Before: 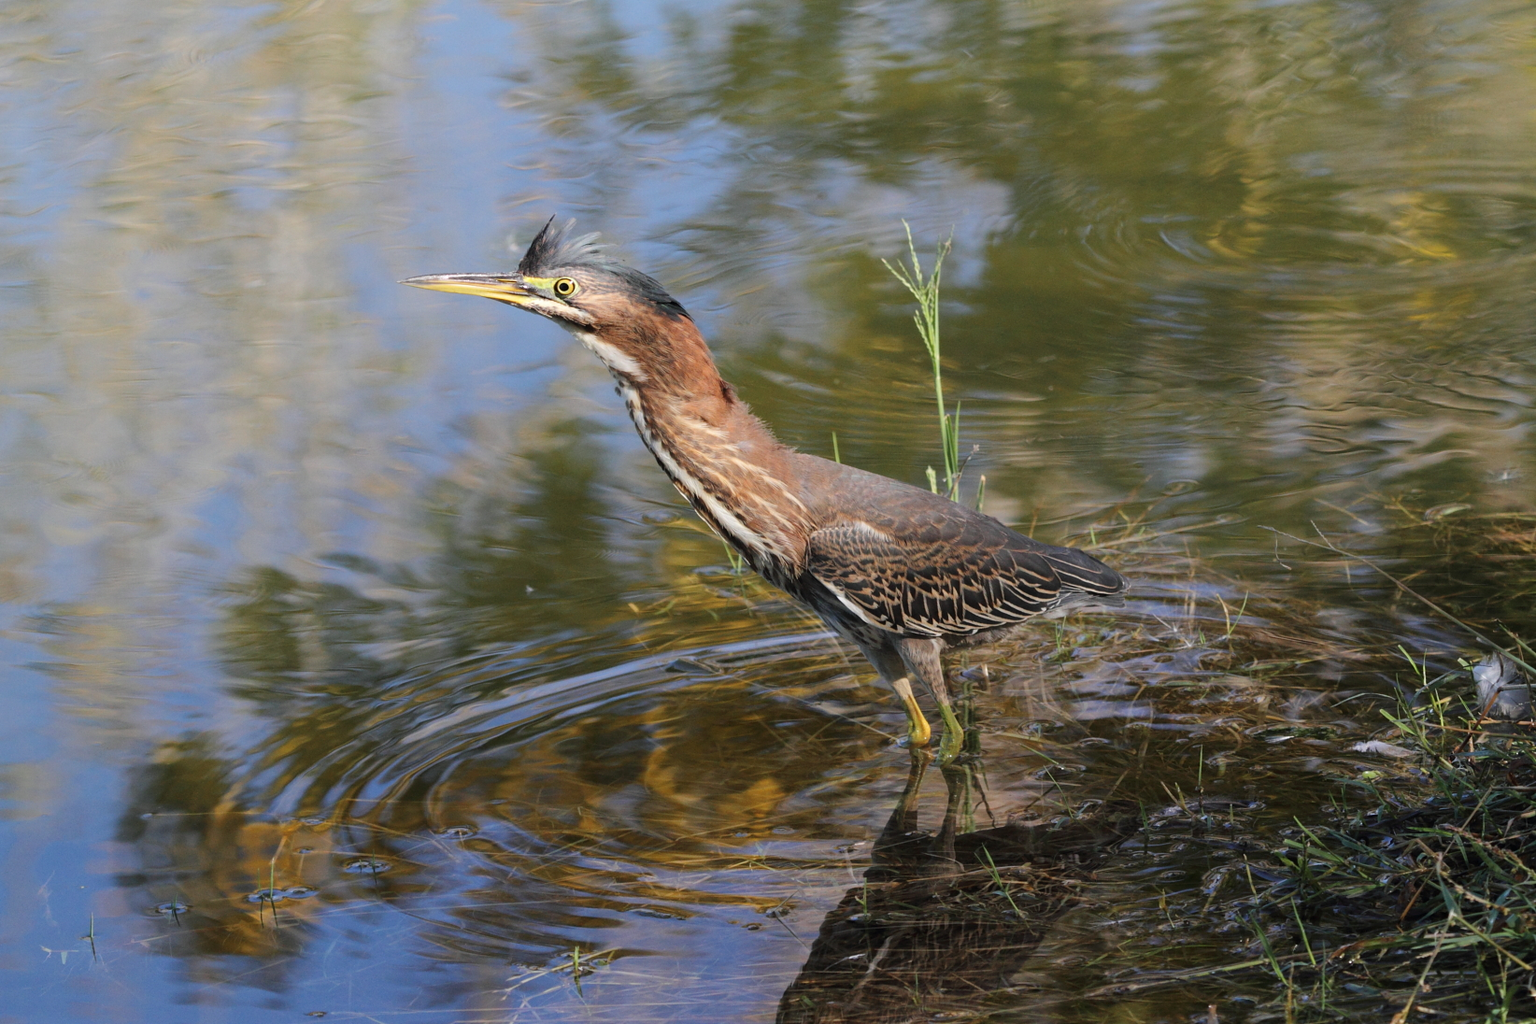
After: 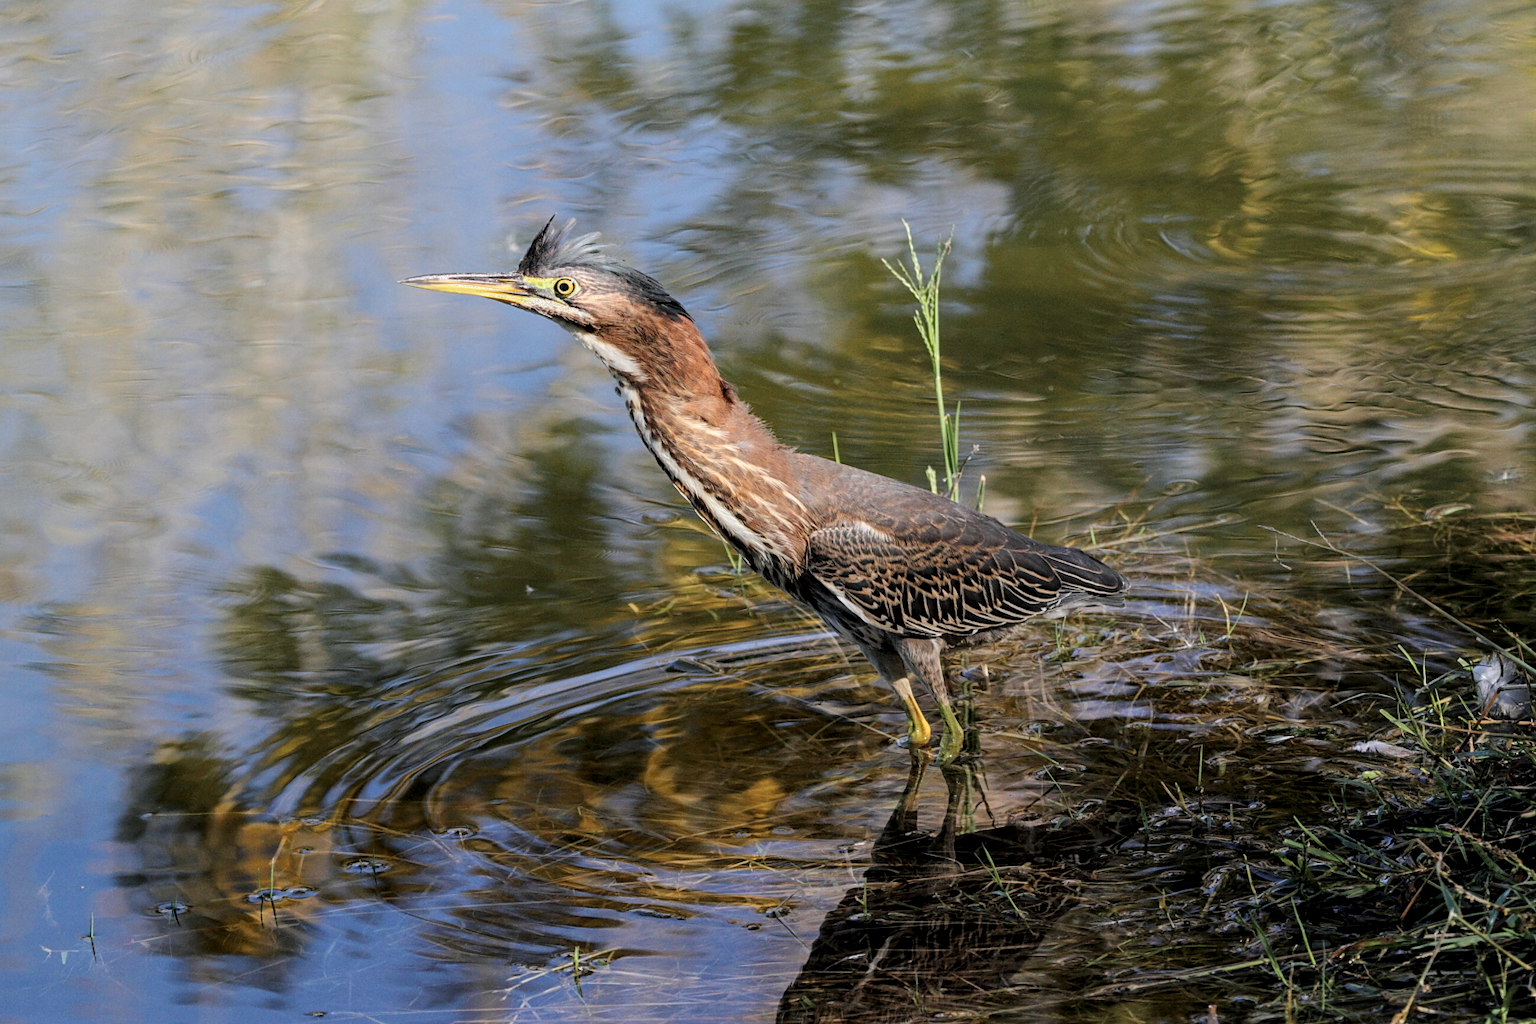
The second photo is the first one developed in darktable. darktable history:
filmic rgb: middle gray luminance 18.37%, black relative exposure -11.58 EV, white relative exposure 2.56 EV, target black luminance 0%, hardness 8.45, latitude 98.22%, contrast 1.084, shadows ↔ highlights balance 0.648%
sharpen: amount 0.216
local contrast: detail 130%
